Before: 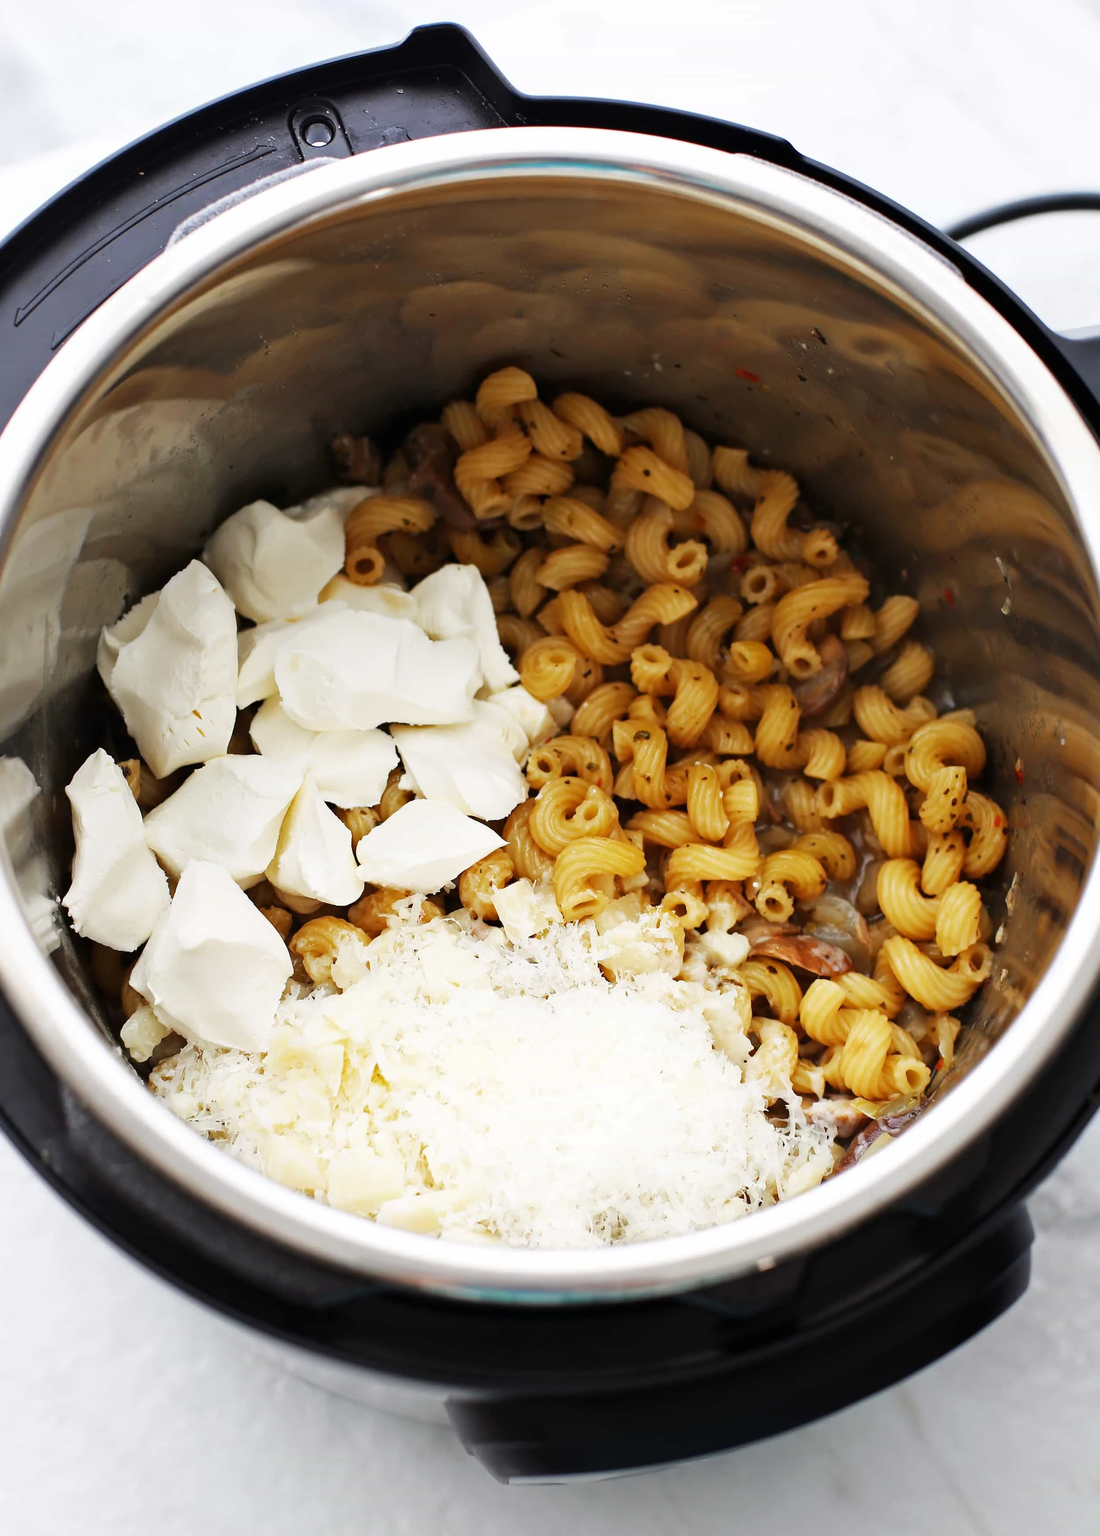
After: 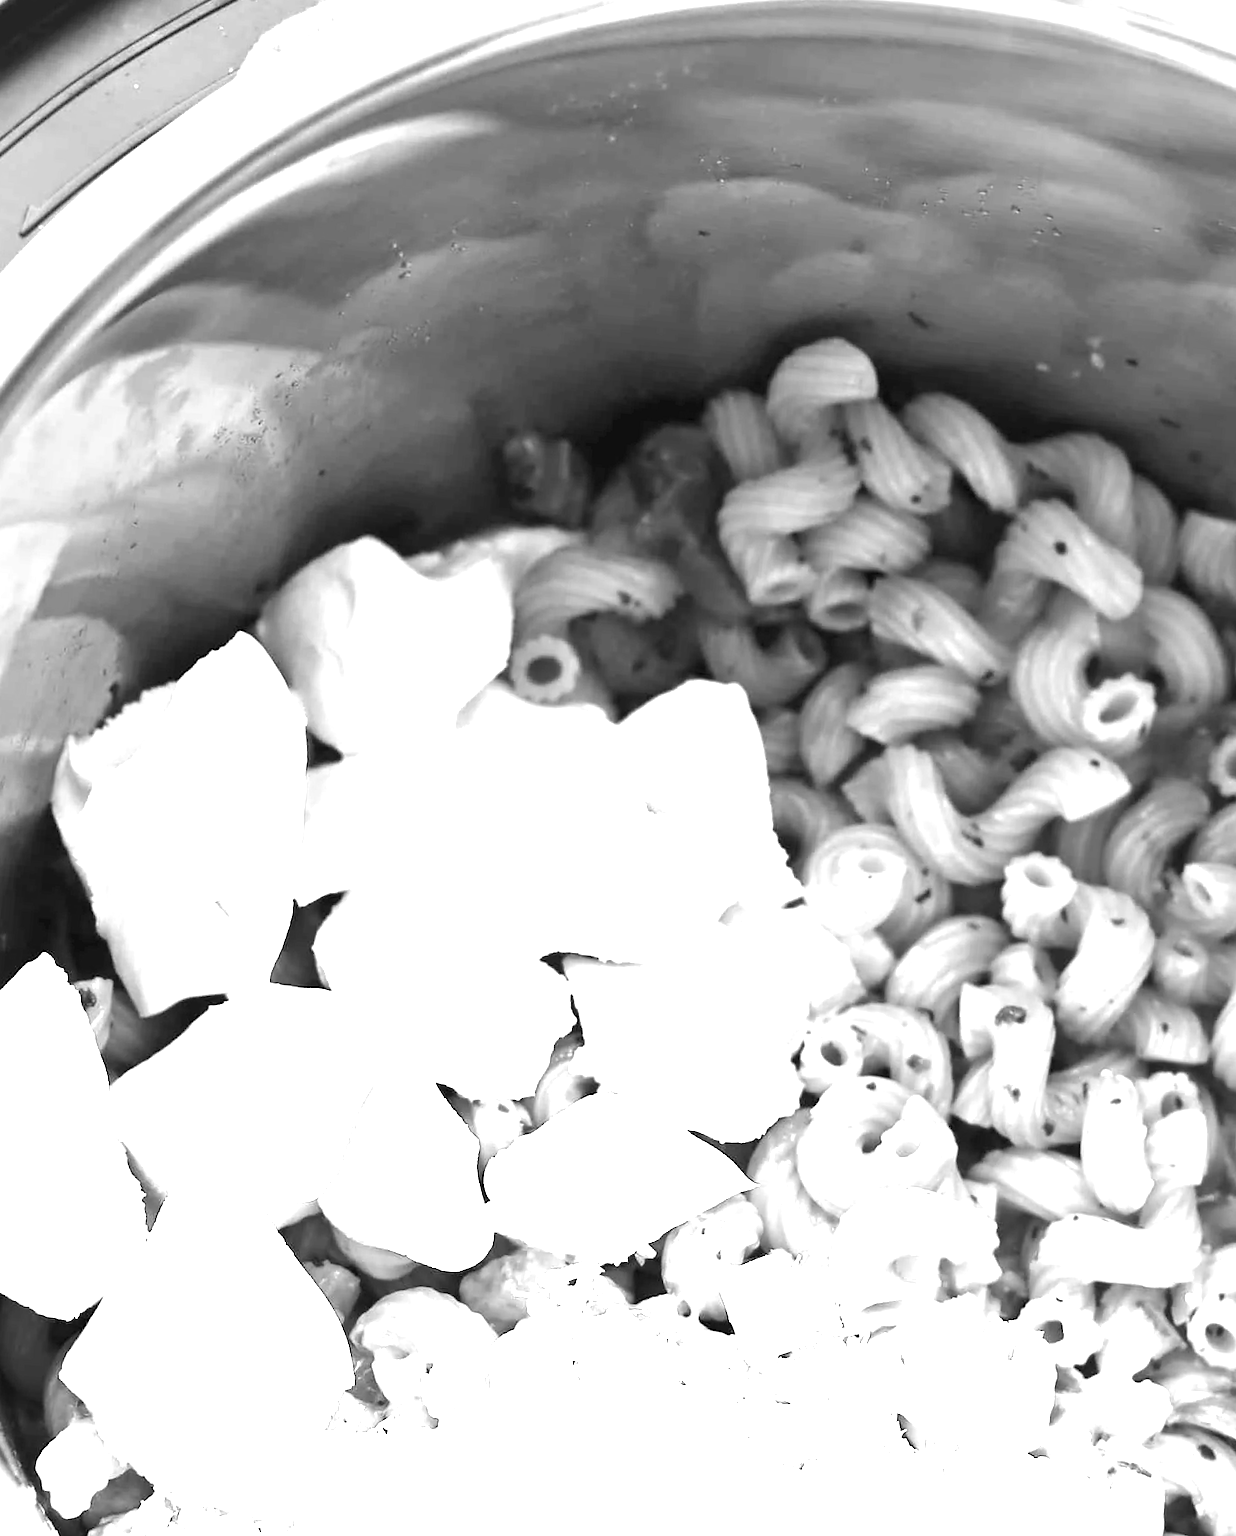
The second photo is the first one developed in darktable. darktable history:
exposure: black level correction 0, exposure 2 EV, compensate highlight preservation false
monochrome: on, module defaults
crop and rotate: angle -4.99°, left 2.122%, top 6.945%, right 27.566%, bottom 30.519%
